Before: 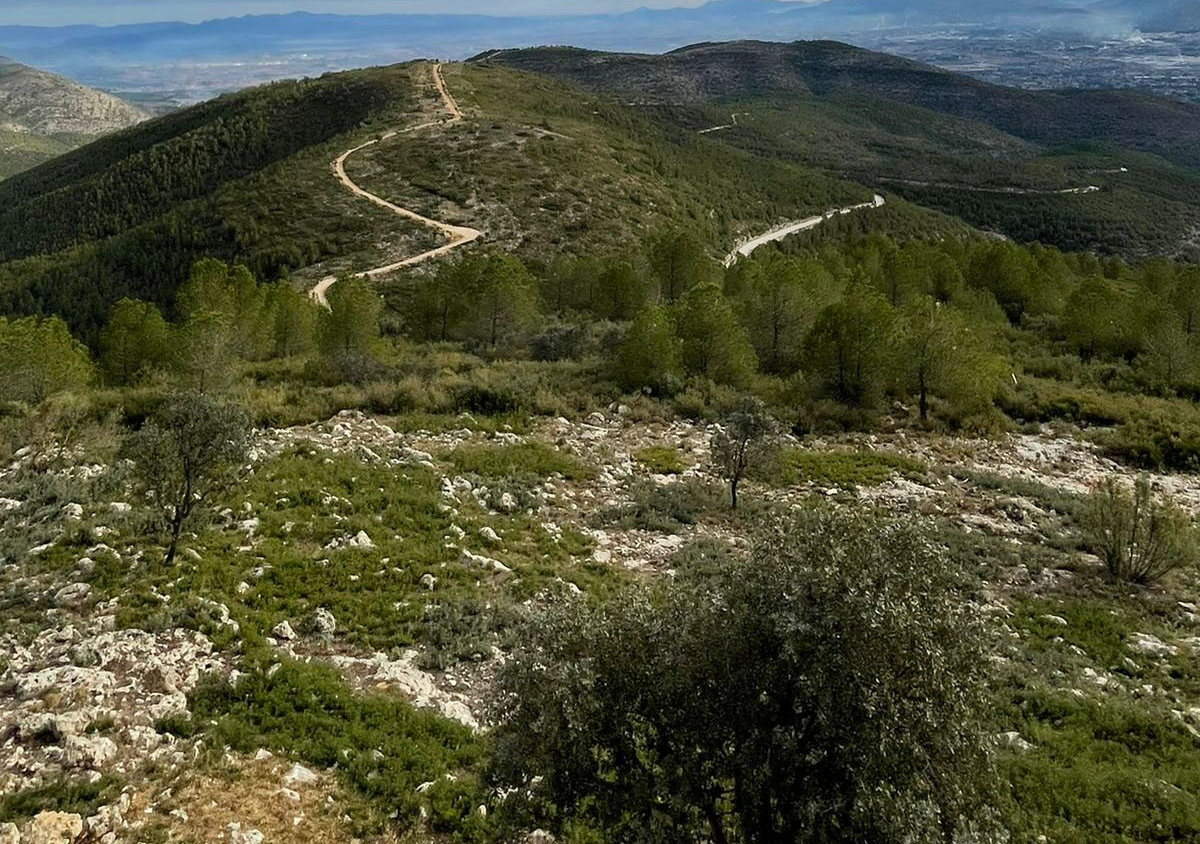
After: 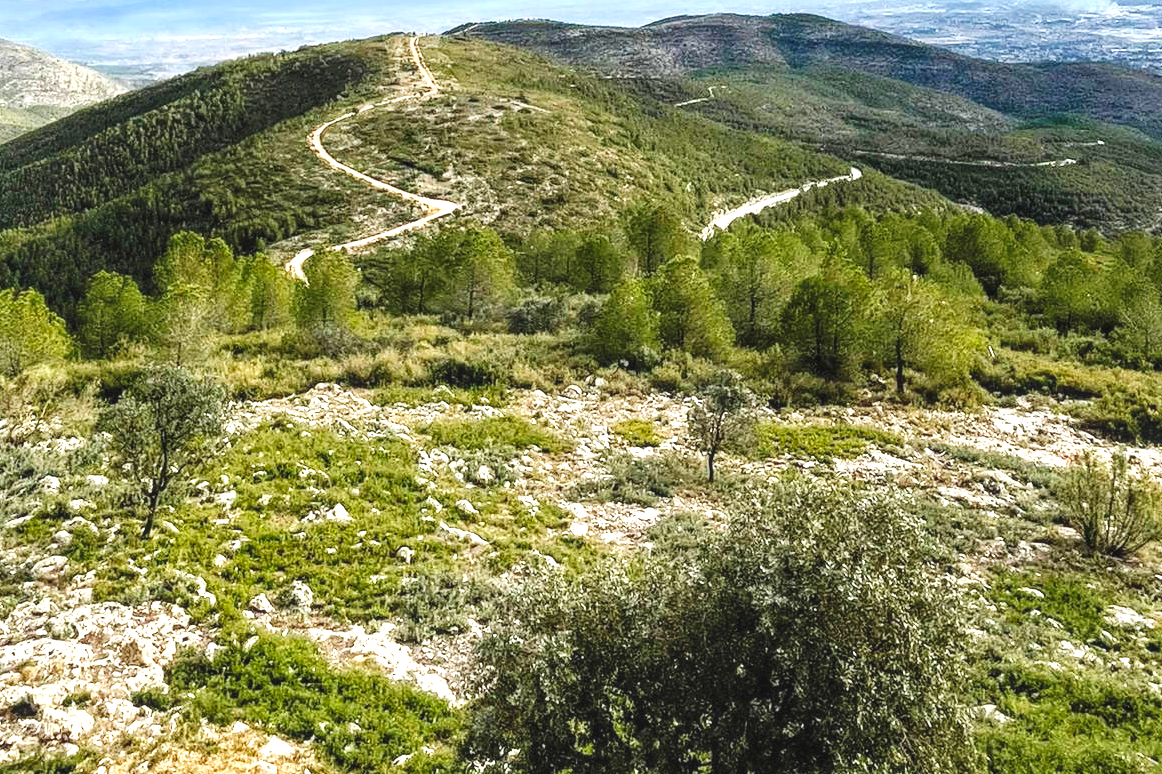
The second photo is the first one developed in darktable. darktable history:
crop: left 1.964%, top 3.251%, right 1.122%, bottom 4.933%
local contrast: on, module defaults
exposure: black level correction 0, exposure 1.4 EV, compensate highlight preservation false
tone curve: curves: ch0 [(0, 0) (0.003, 0.065) (0.011, 0.072) (0.025, 0.09) (0.044, 0.104) (0.069, 0.116) (0.1, 0.127) (0.136, 0.15) (0.177, 0.184) (0.224, 0.223) (0.277, 0.28) (0.335, 0.361) (0.399, 0.443) (0.468, 0.525) (0.543, 0.616) (0.623, 0.713) (0.709, 0.79) (0.801, 0.866) (0.898, 0.933) (1, 1)], preserve colors none
